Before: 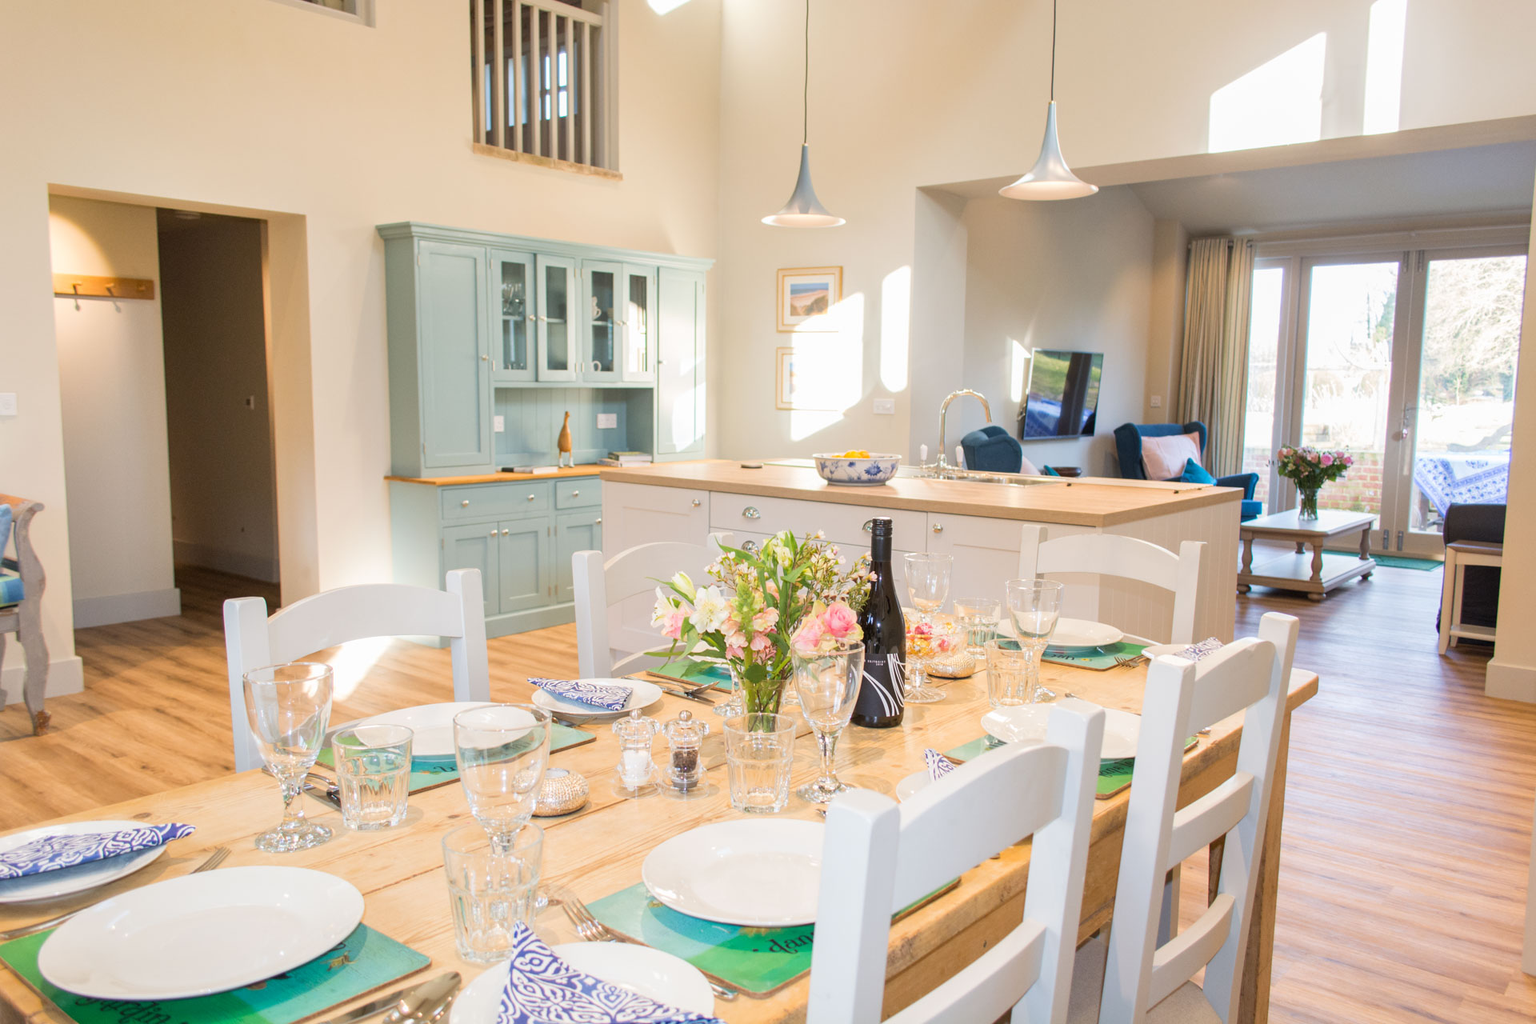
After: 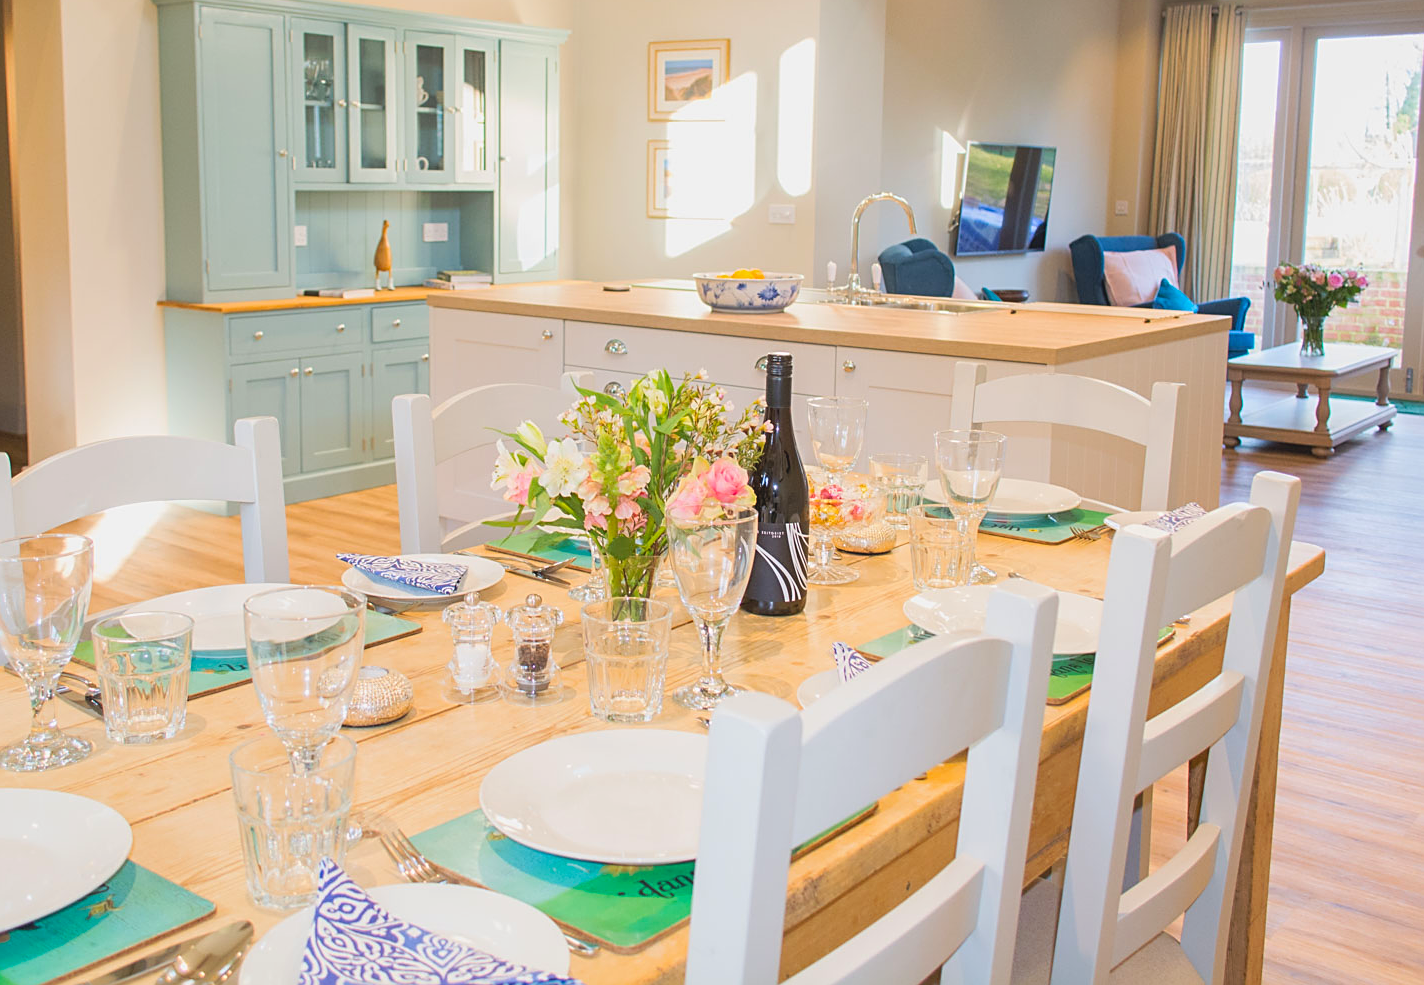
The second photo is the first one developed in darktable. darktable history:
crop: left 16.823%, top 22.979%, right 9.009%
tone curve: curves: ch0 [(0, 0) (0.003, 0.003) (0.011, 0.011) (0.025, 0.025) (0.044, 0.044) (0.069, 0.068) (0.1, 0.098) (0.136, 0.134) (0.177, 0.175) (0.224, 0.221) (0.277, 0.273) (0.335, 0.33) (0.399, 0.393) (0.468, 0.461) (0.543, 0.546) (0.623, 0.625) (0.709, 0.711) (0.801, 0.802) (0.898, 0.898) (1, 1)], preserve colors none
sharpen: on, module defaults
color balance rgb: power › hue 312.03°, perceptual saturation grading › global saturation 0.819%, global vibrance 20%
contrast brightness saturation: contrast -0.105, brightness 0.052, saturation 0.076
